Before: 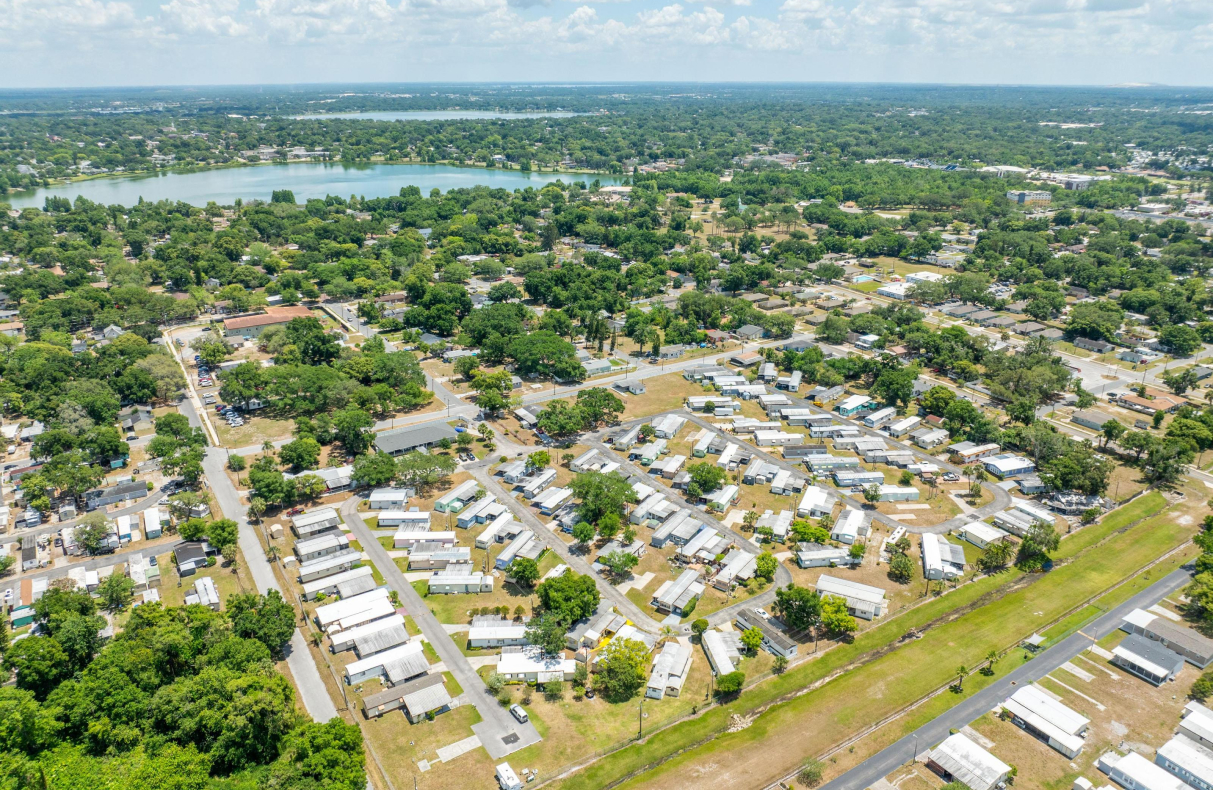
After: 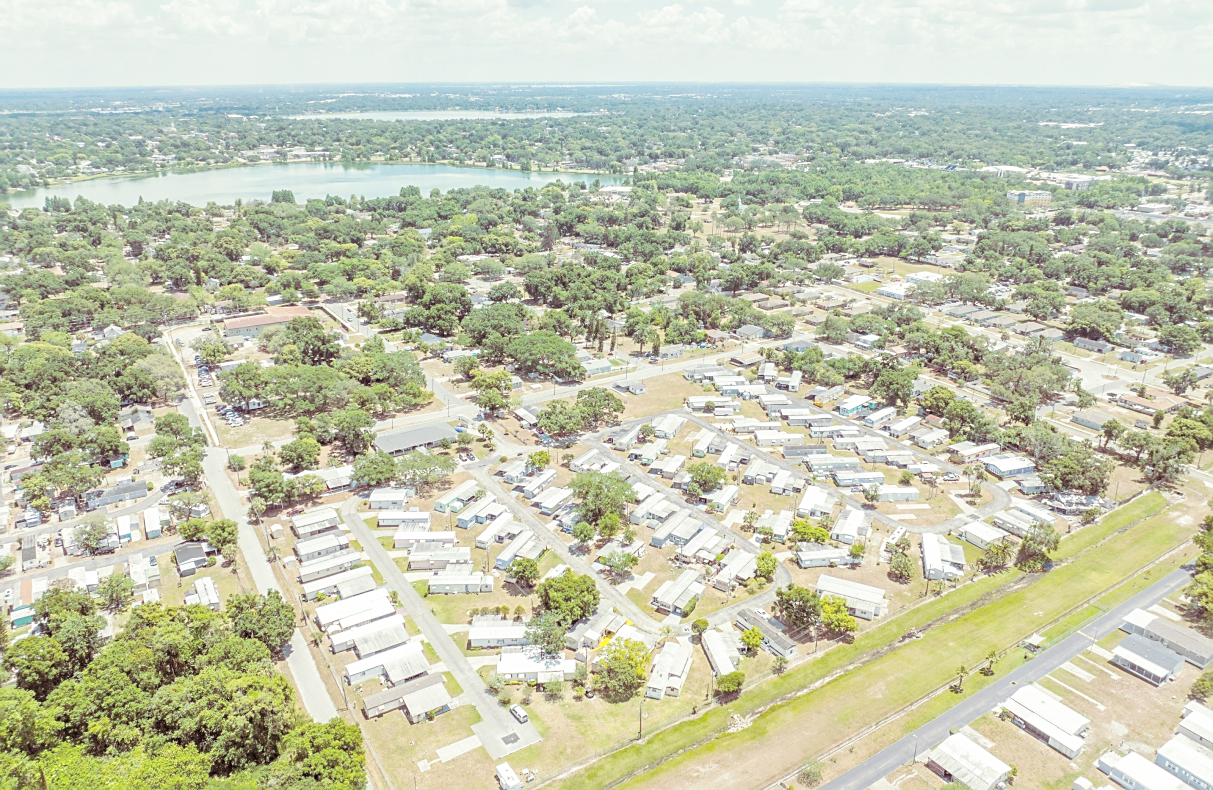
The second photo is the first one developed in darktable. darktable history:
sharpen: on, module defaults
split-toning: shadows › hue 360°
